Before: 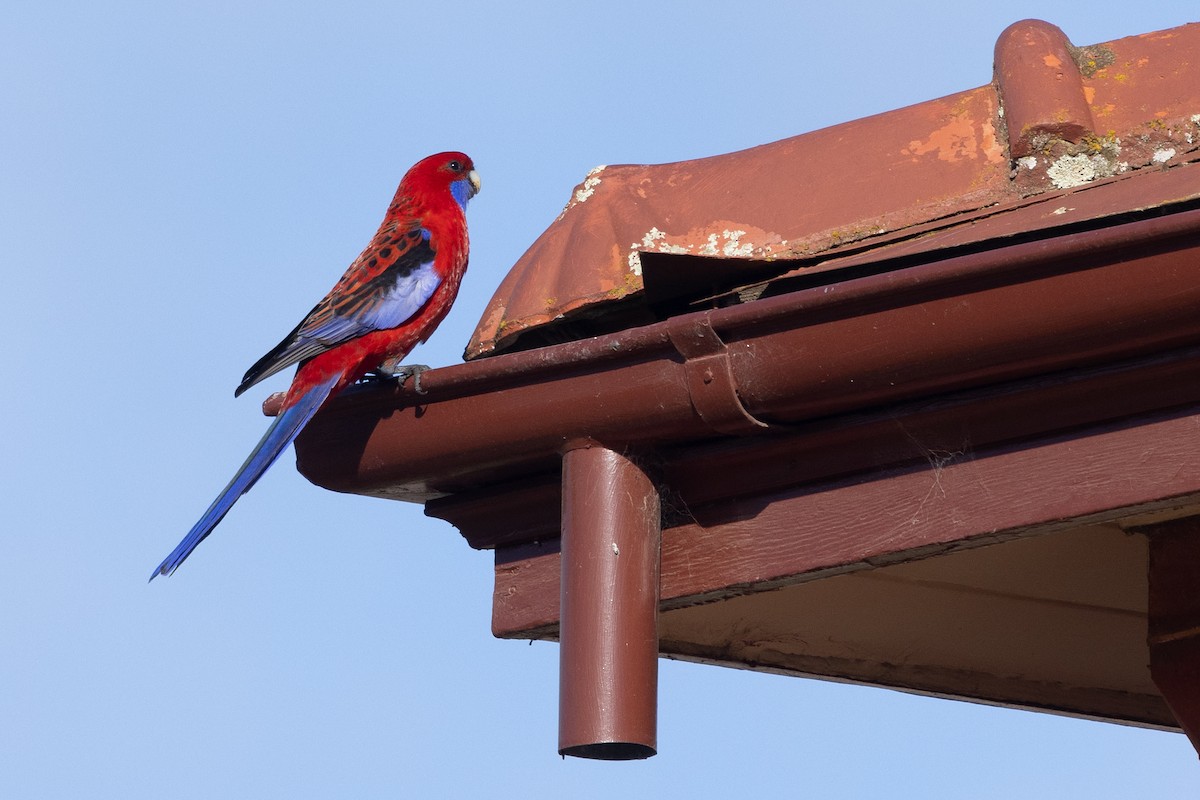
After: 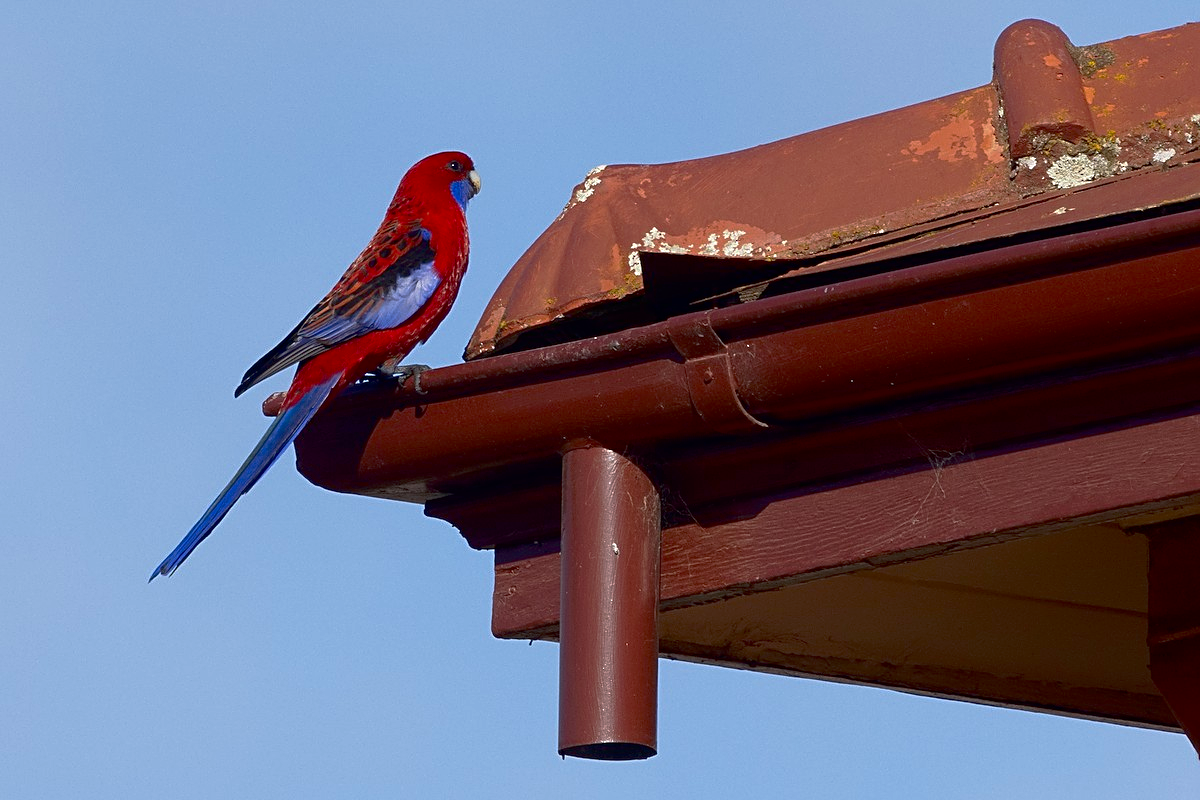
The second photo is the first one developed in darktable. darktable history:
levels: levels [0, 0.492, 0.984]
shadows and highlights: radius 335.07, shadows 64.4, highlights 5.05, compress 87.39%, soften with gaussian
sharpen: amount 0.468
contrast brightness saturation: brightness -0.253, saturation 0.2
tone curve: curves: ch0 [(0, 0) (0.003, 0.005) (0.011, 0.016) (0.025, 0.036) (0.044, 0.071) (0.069, 0.112) (0.1, 0.149) (0.136, 0.187) (0.177, 0.228) (0.224, 0.272) (0.277, 0.32) (0.335, 0.374) (0.399, 0.429) (0.468, 0.479) (0.543, 0.538) (0.623, 0.609) (0.709, 0.697) (0.801, 0.789) (0.898, 0.876) (1, 1)], preserve colors none
